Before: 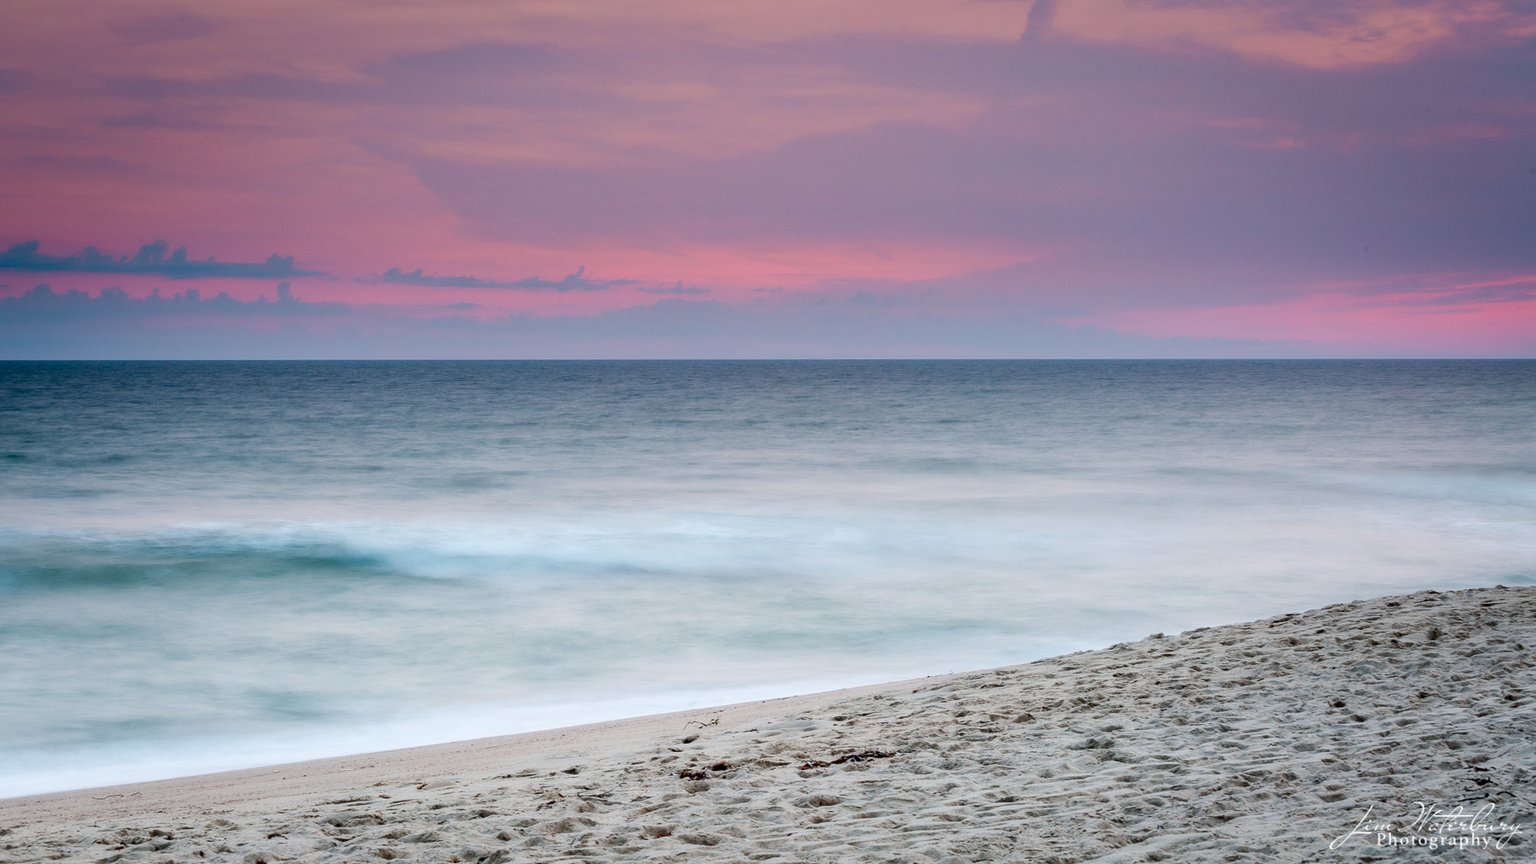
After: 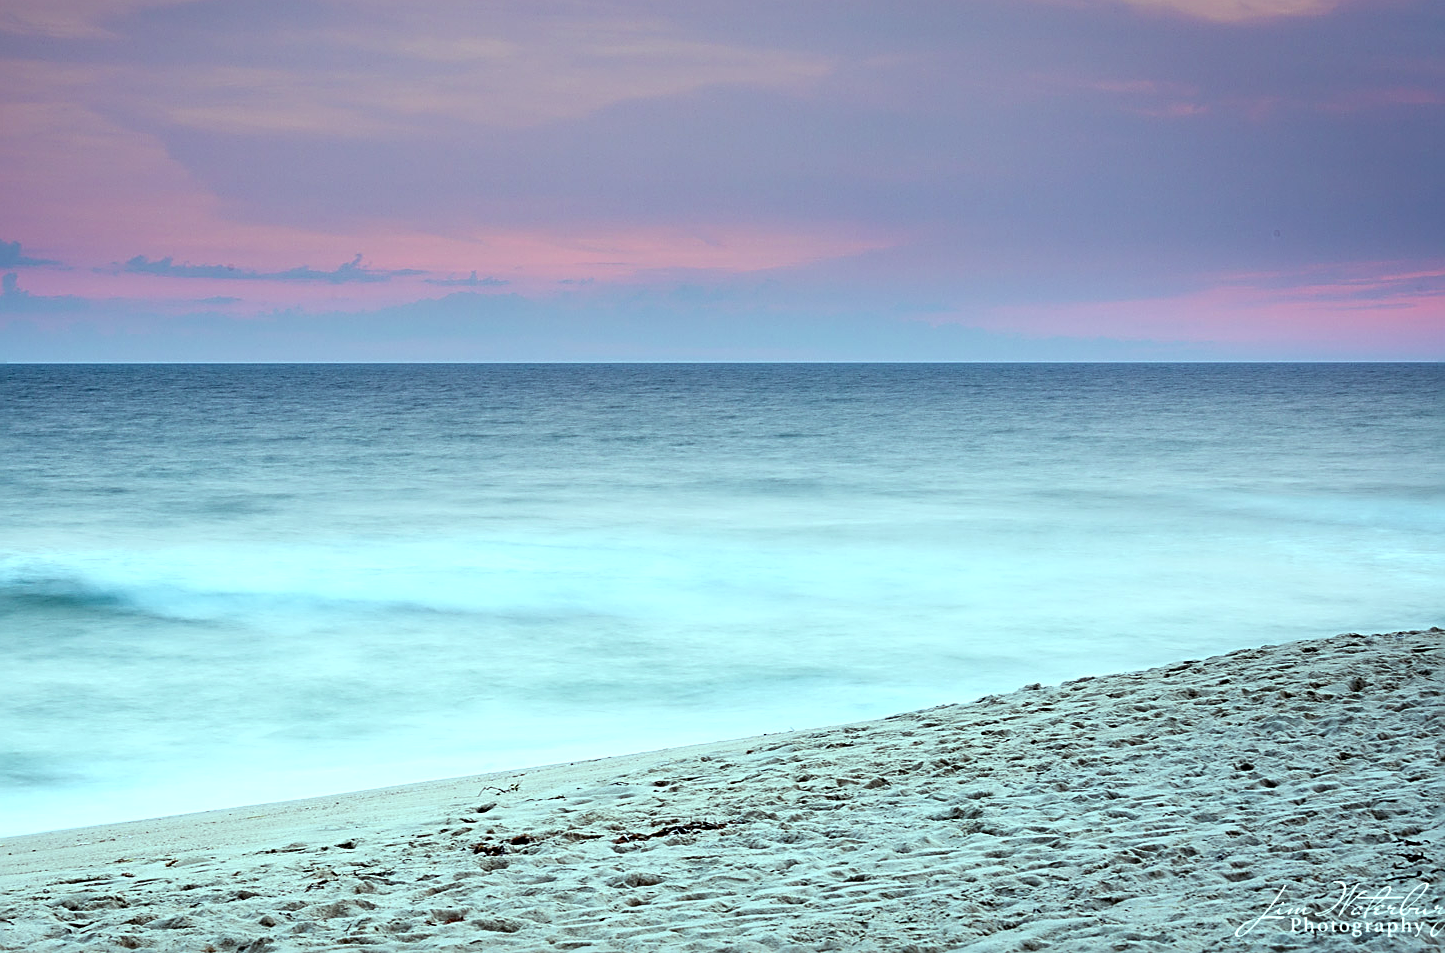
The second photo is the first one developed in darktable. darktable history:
sharpen: radius 2.676, amount 0.669
exposure: exposure 0.217 EV, compensate highlight preservation false
crop and rotate: left 17.959%, top 5.771%, right 1.742%
color balance: mode lift, gamma, gain (sRGB), lift [0.997, 0.979, 1.021, 1.011], gamma [1, 1.084, 0.916, 0.998], gain [1, 0.87, 1.13, 1.101], contrast 4.55%, contrast fulcrum 38.24%, output saturation 104.09%
